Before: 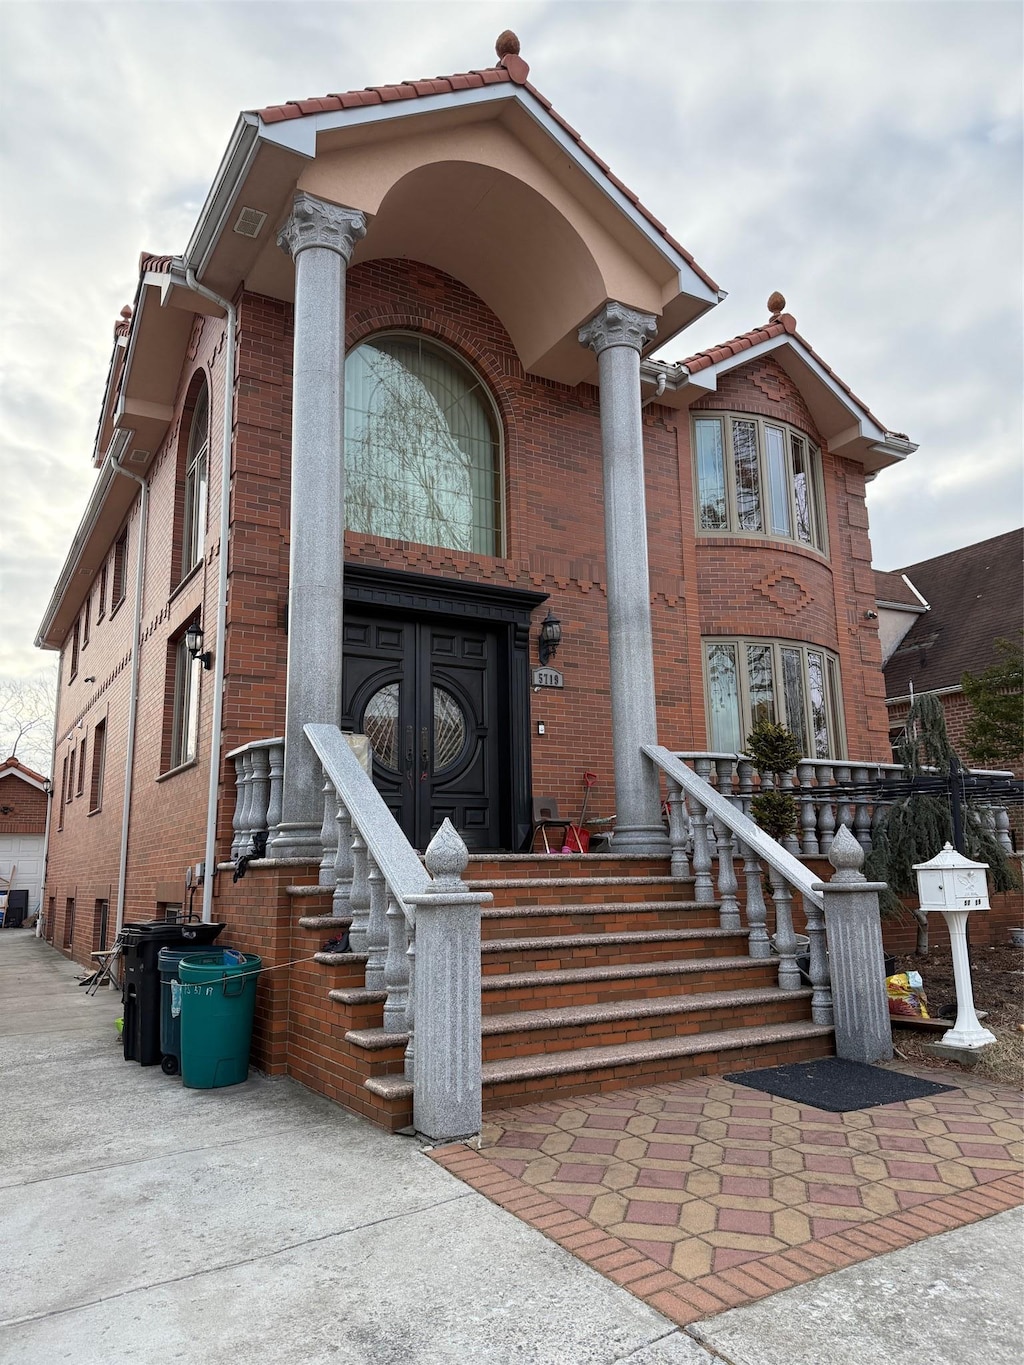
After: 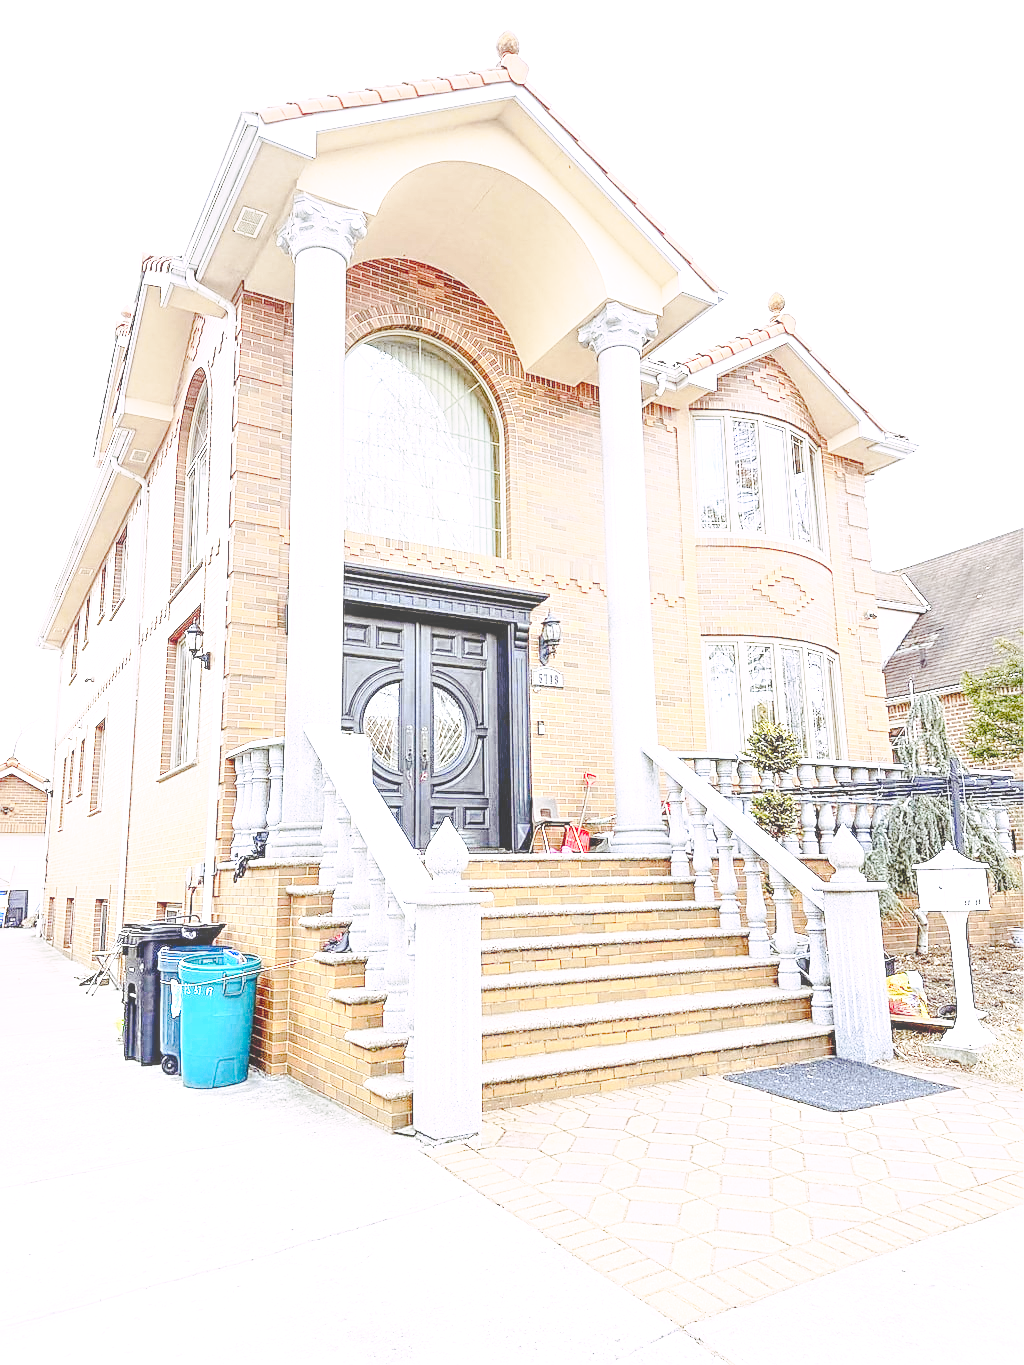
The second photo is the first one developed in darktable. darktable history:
sharpen: on, module defaults
color look up table: target L [98.57, 85.81, 79.82, 79.72, 69.87, 48.05, 68.42, 64.48, 62.2, 59.8, 61.14, 40.08, 34.65, 25.8, 23.85, 200.63, 85.99, 84.7, 71.01, 65.71, 62.3, 56.52, 45.88, 55.14, 40.89, 37.01, 44.1, 36.73, 9.656, 84.34, 78.84, 71.88, 64.6, 64.2, 58.34, 61.4, 60.38, 43.56, 44.09, 48.69, 39.88, 36.13, 17.58, 15.52, 85.39, 77.92, 64.11, 49.94, 32.15], target a [8.461, -1.946, -2.742, -38, -49.1, -37.81, -24.89, -41.56, -43.72, -9.313, -5.421, -28.82, -24.18, -1.401, -12.45, 0, 2.078, 9.747, 9.09, 10.66, 51.7, 68.37, 52.66, 53.24, 27.67, 4.317, 52.12, 33.44, 17.64, 13.38, 28.34, 19.61, 63.43, 68.46, 2.102, -13.69, 9.889, 25.35, 9.27, 54.35, 41.03, 28.68, 5.355, 15.83, -10.74, -40.11, -24.41, -22.19, 5.717], target b [1.604, 24.42, 60.41, -35.05, -7.43, 35.93, -4.636, 45.58, 1.016, 51.07, 20.21, 26.05, 24.12, 21.01, 3.25, 0, 42.6, 21.39, 60.51, 48.89, 20.81, -5.45, 28.44, 0.613, 4.967, 14.39, 25.54, 31.15, 17.31, -27.35, -12.15, -43.11, -31.97, -46.73, -10.78, -59.07, -59.83, -31.69, -65.94, -63.76, -44.75, -78.4, -3.911, -28.73, -26.95, -38.61, -50.22, -18.91, -38.35], num patches 49
tone curve: curves: ch0 [(0, 0) (0.003, 0) (0.011, 0.001) (0.025, 0.003) (0.044, 0.005) (0.069, 0.012) (0.1, 0.023) (0.136, 0.039) (0.177, 0.088) (0.224, 0.15) (0.277, 0.24) (0.335, 0.337) (0.399, 0.437) (0.468, 0.535) (0.543, 0.629) (0.623, 0.71) (0.709, 0.782) (0.801, 0.856) (0.898, 0.94) (1, 1)], preserve colors none
exposure: exposure 0.661 EV, compensate highlight preservation false
local contrast: highlights 66%, shadows 33%, detail 166%, midtone range 0.2
contrast brightness saturation: contrast 0.4, brightness 0.05, saturation 0.25
